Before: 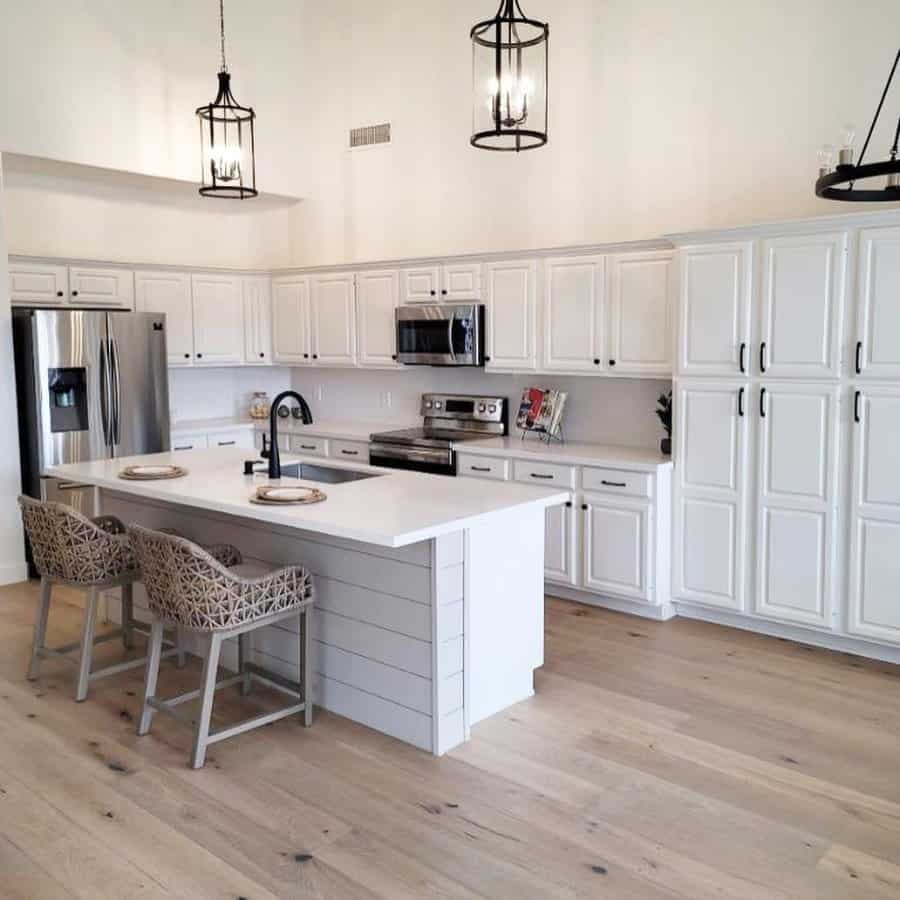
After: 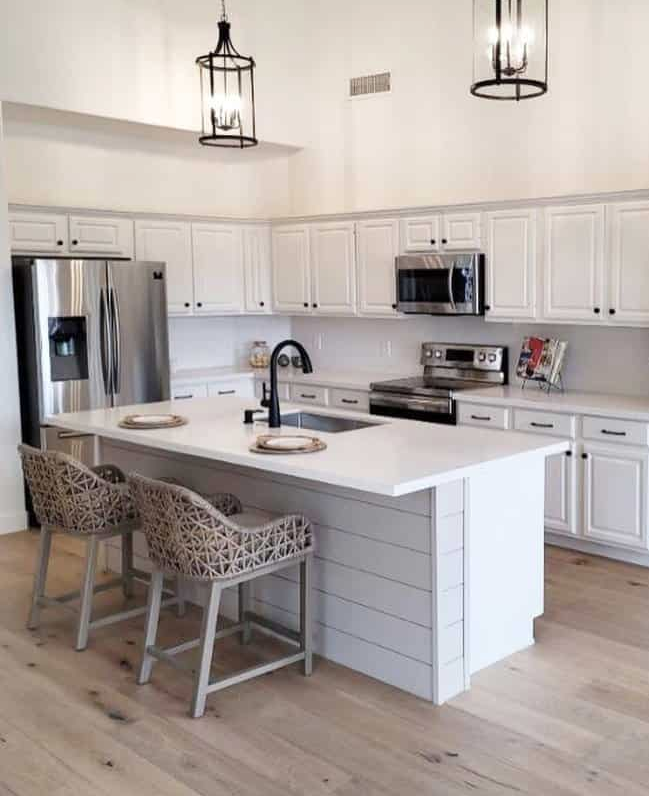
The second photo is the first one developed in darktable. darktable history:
crop: top 5.756%, right 27.872%, bottom 5.78%
contrast brightness saturation: saturation -0.062
